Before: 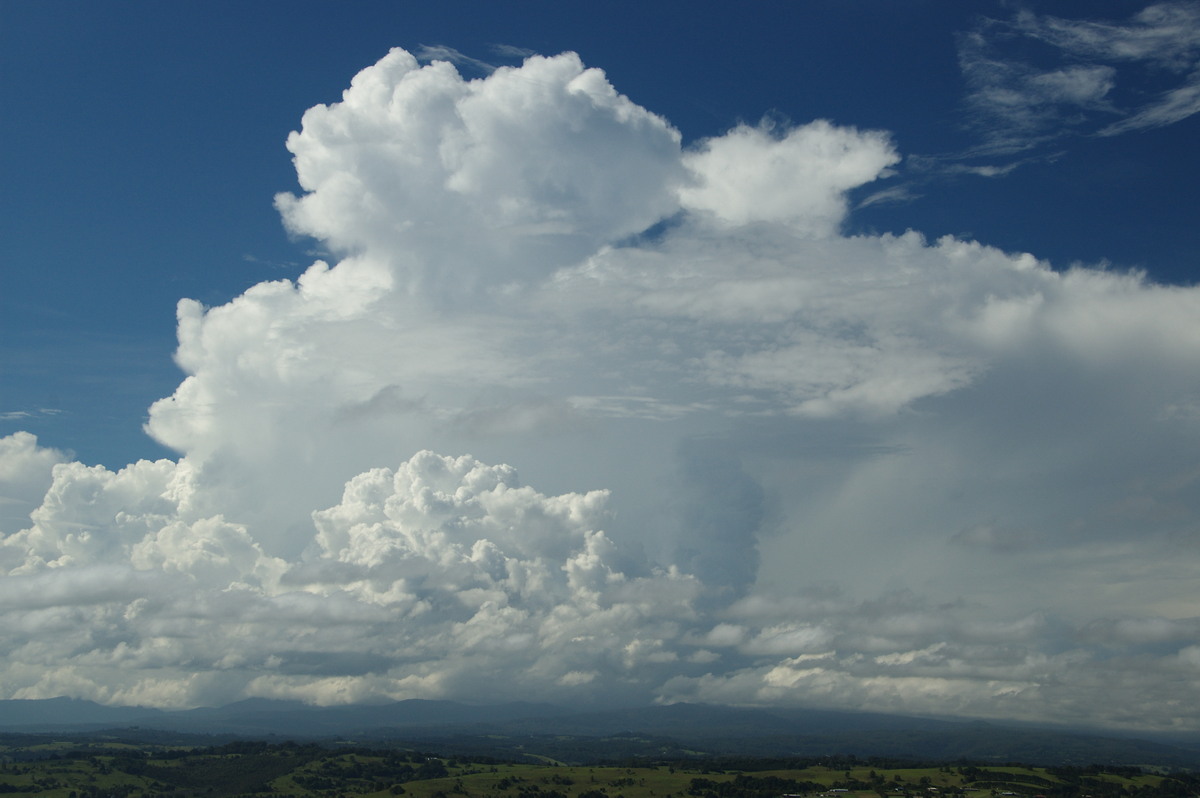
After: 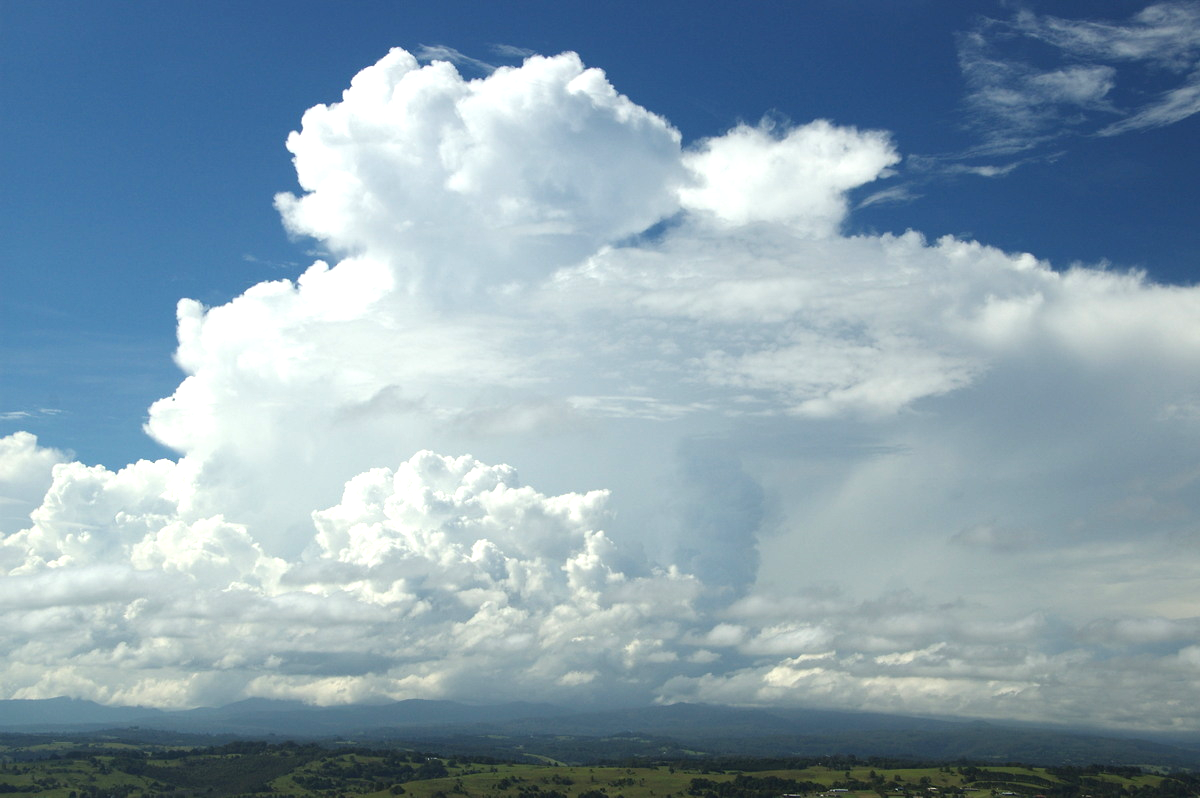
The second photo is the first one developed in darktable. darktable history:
exposure: black level correction -0.001, exposure 0.903 EV, compensate exposure bias true, compensate highlight preservation false
